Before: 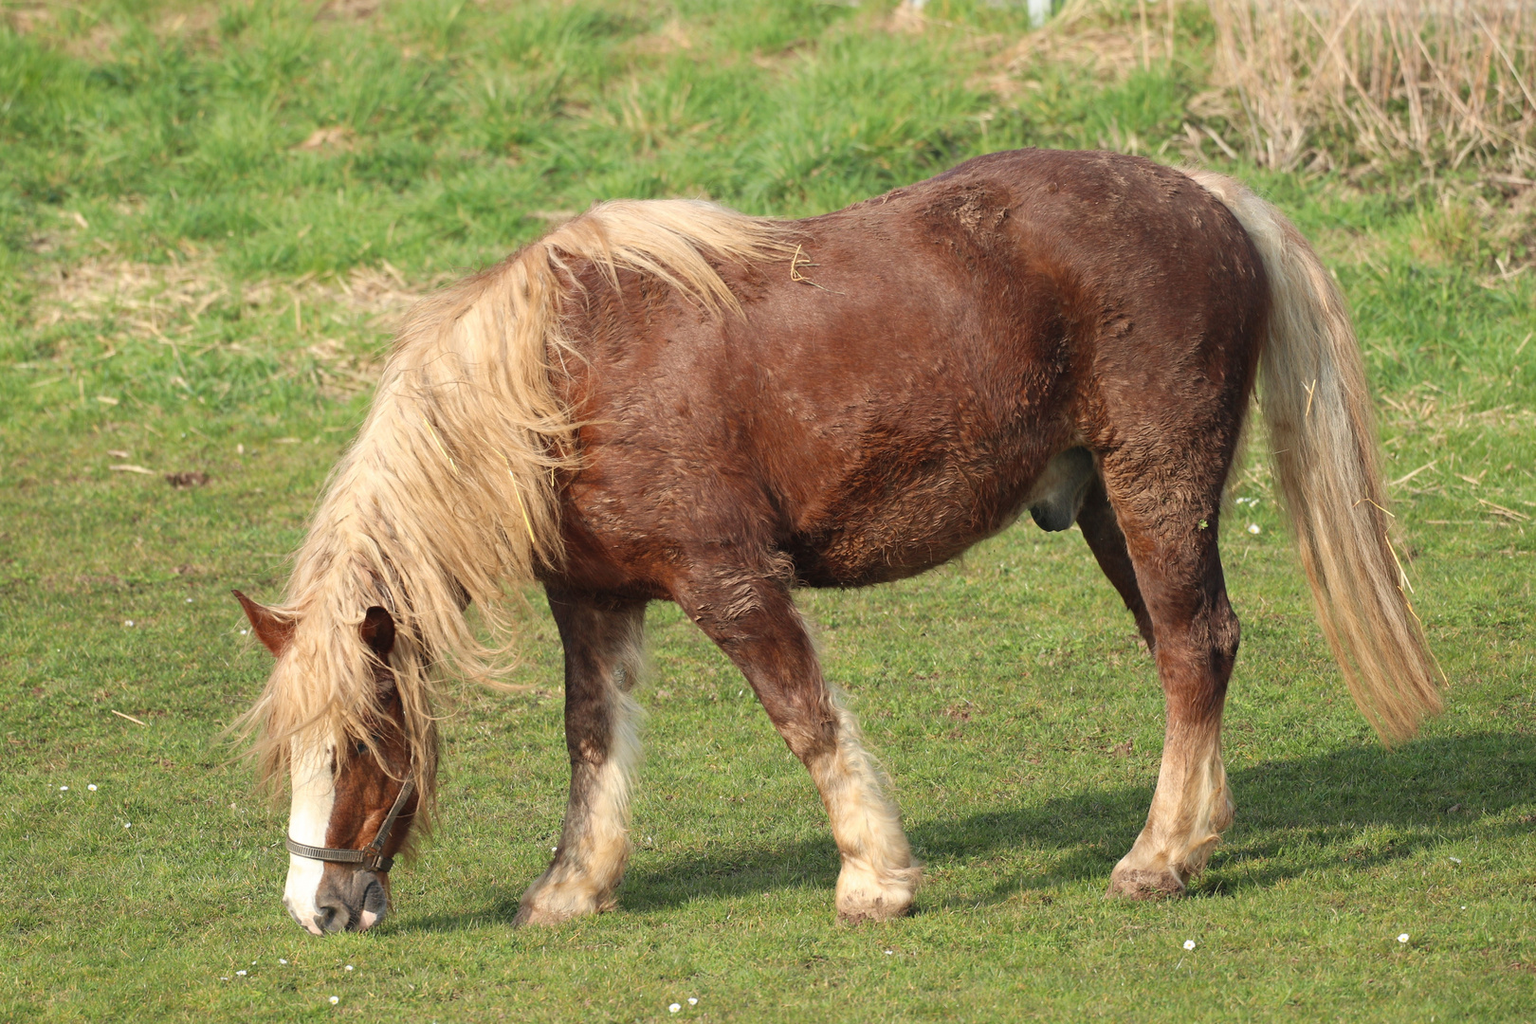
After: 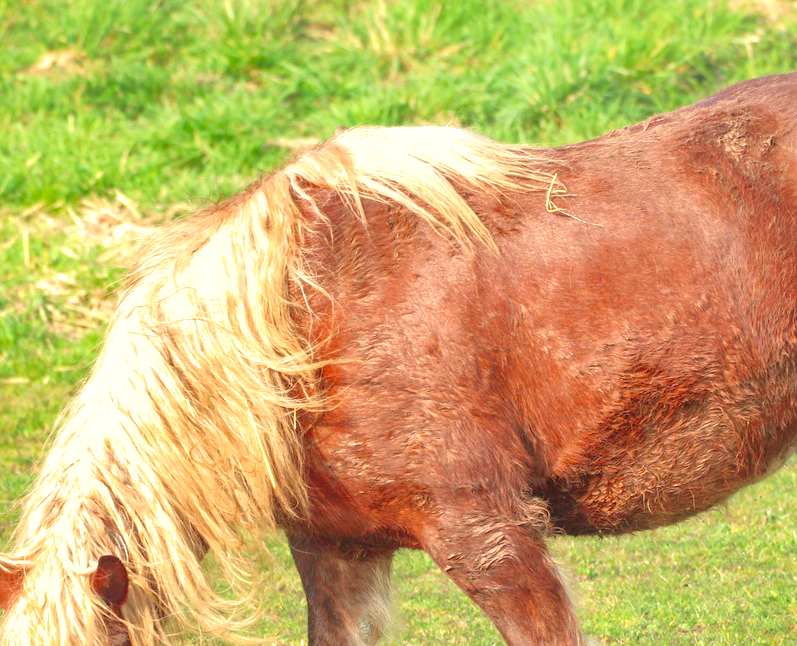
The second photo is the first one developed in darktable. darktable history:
levels: white 99.98%, levels [0.008, 0.318, 0.836]
crop: left 17.802%, top 7.806%, right 32.994%, bottom 32.301%
shadows and highlights: on, module defaults
local contrast: detail 130%
